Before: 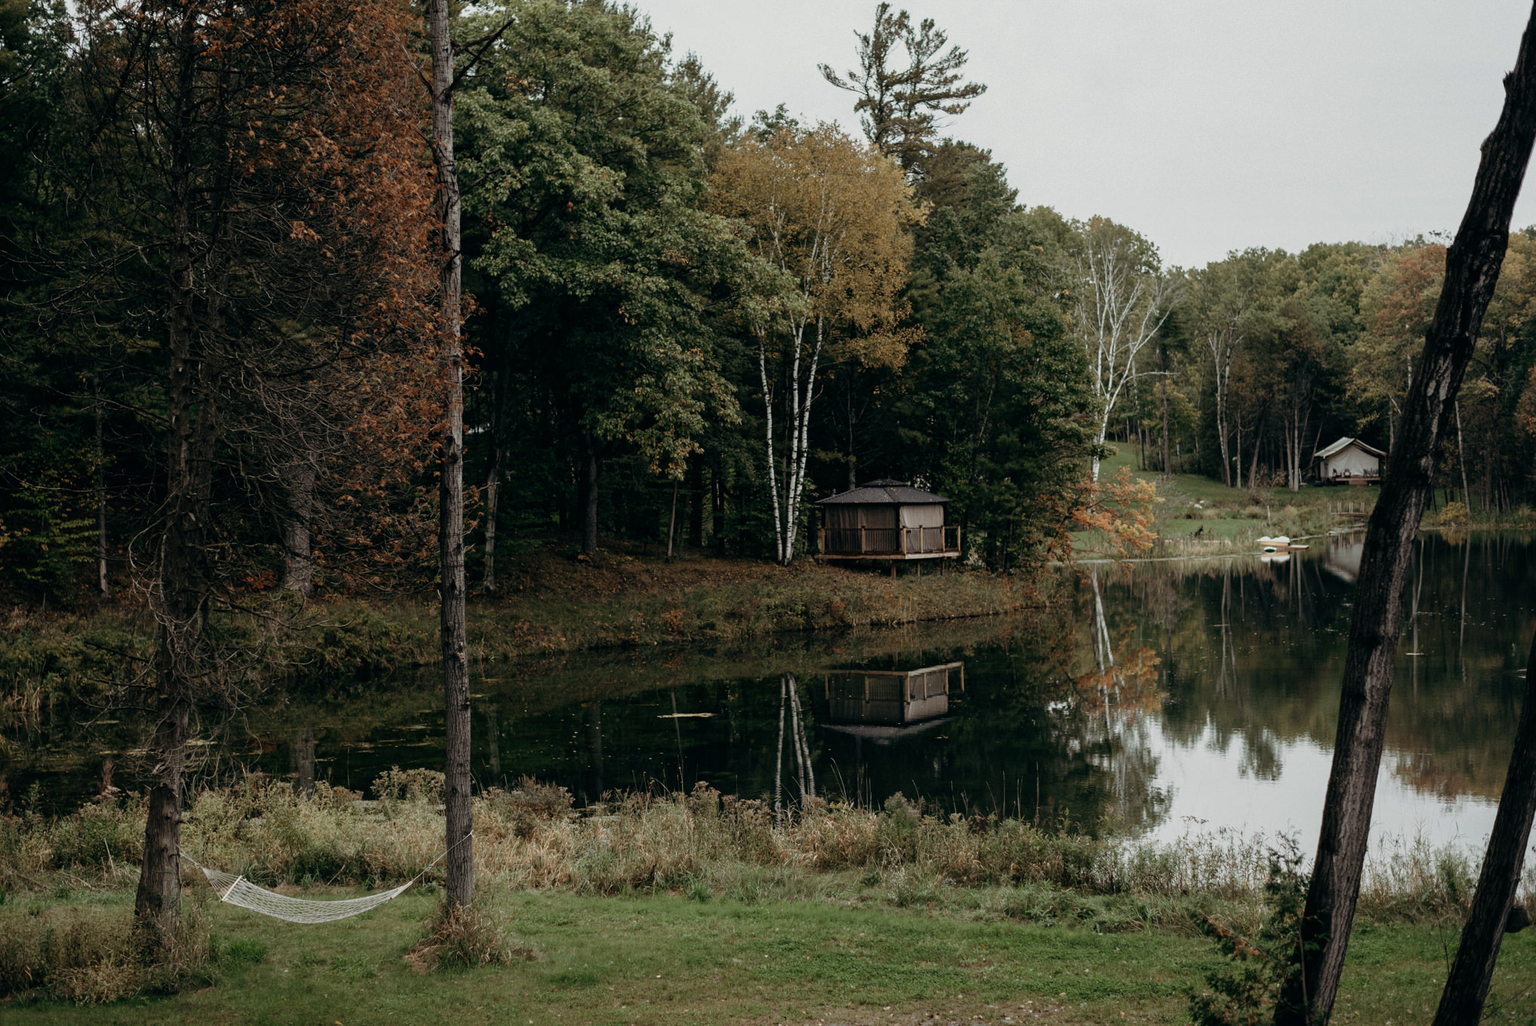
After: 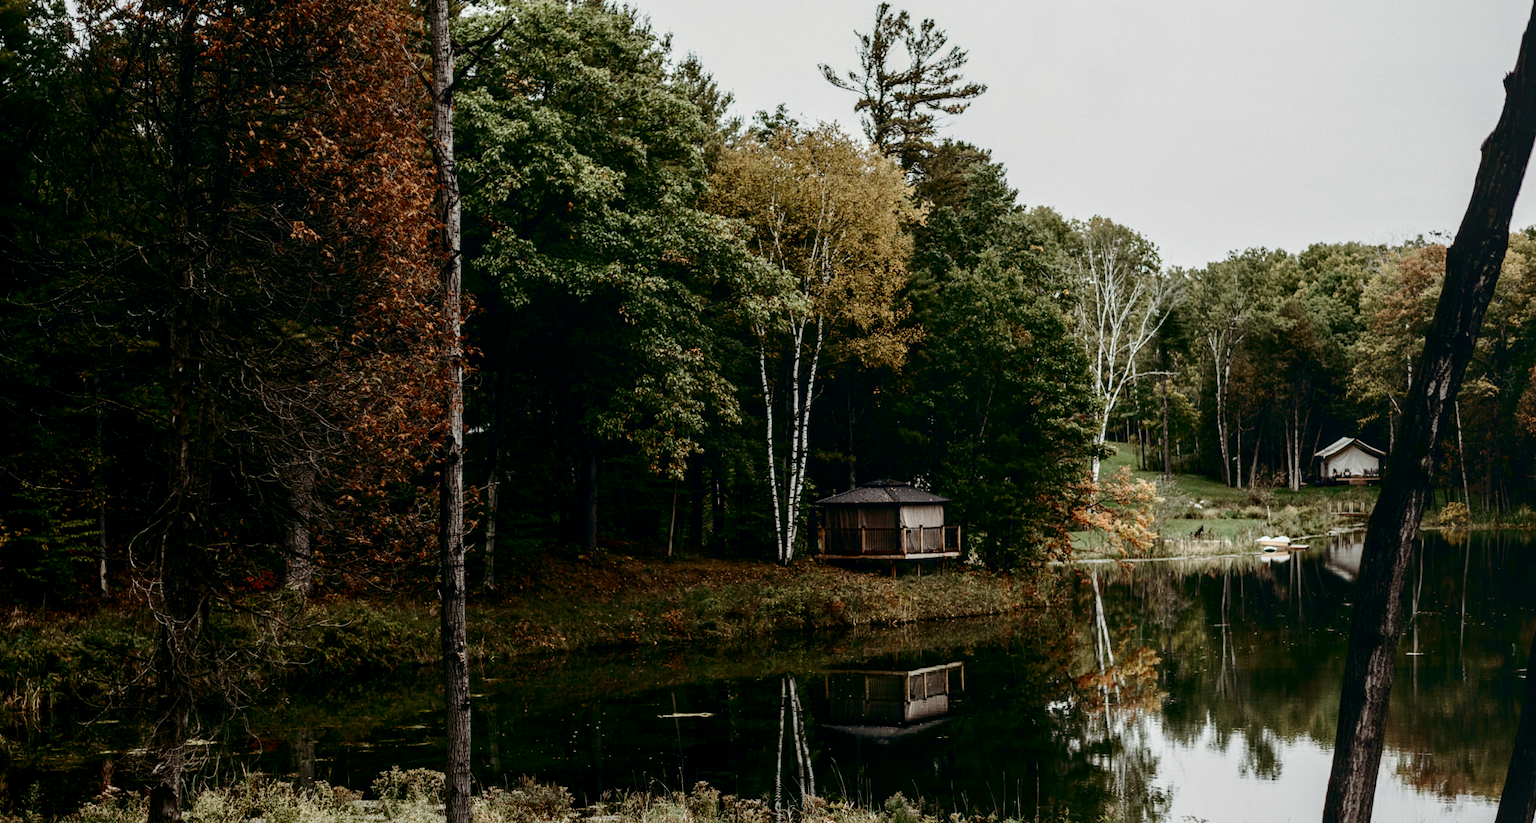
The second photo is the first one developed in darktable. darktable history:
contrast brightness saturation: contrast 0.239, brightness -0.224, saturation 0.137
crop: bottom 19.654%
local contrast: on, module defaults
base curve: curves: ch0 [(0, 0) (0.158, 0.273) (0.879, 0.895) (1, 1)], preserve colors none
